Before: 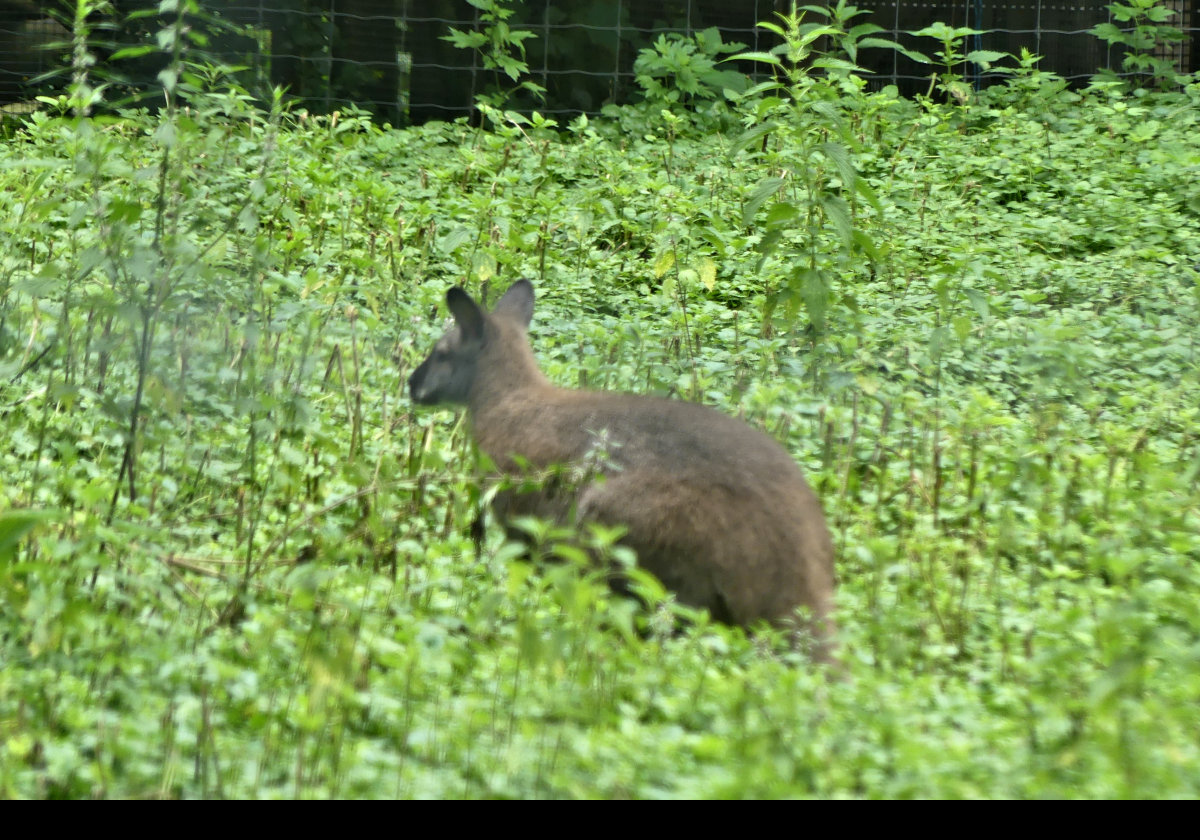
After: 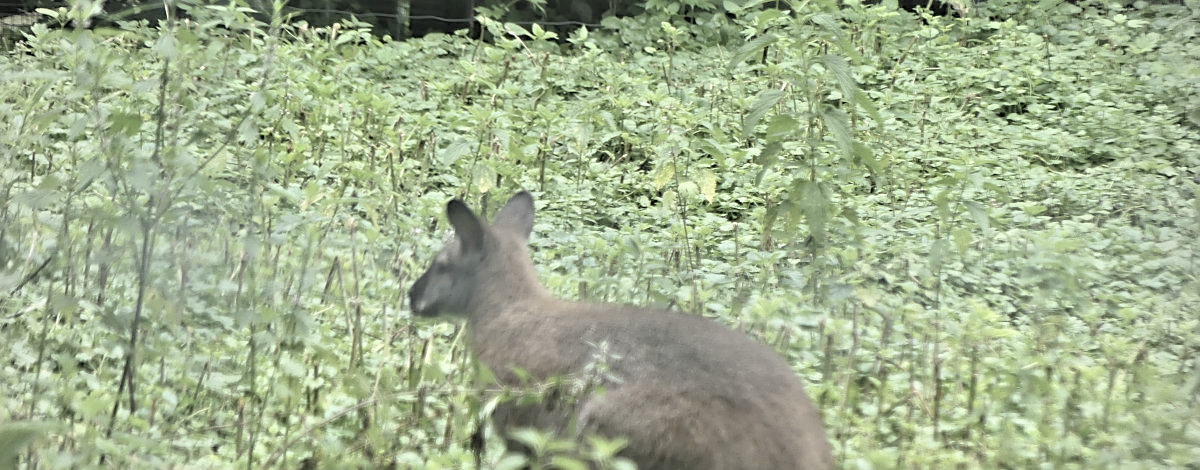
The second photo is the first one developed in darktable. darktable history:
contrast brightness saturation: brightness 0.185, saturation -0.484
sharpen: on, module defaults
crop and rotate: top 10.582%, bottom 33.385%
vignetting: fall-off start 79.9%, brightness -0.282, unbound false
